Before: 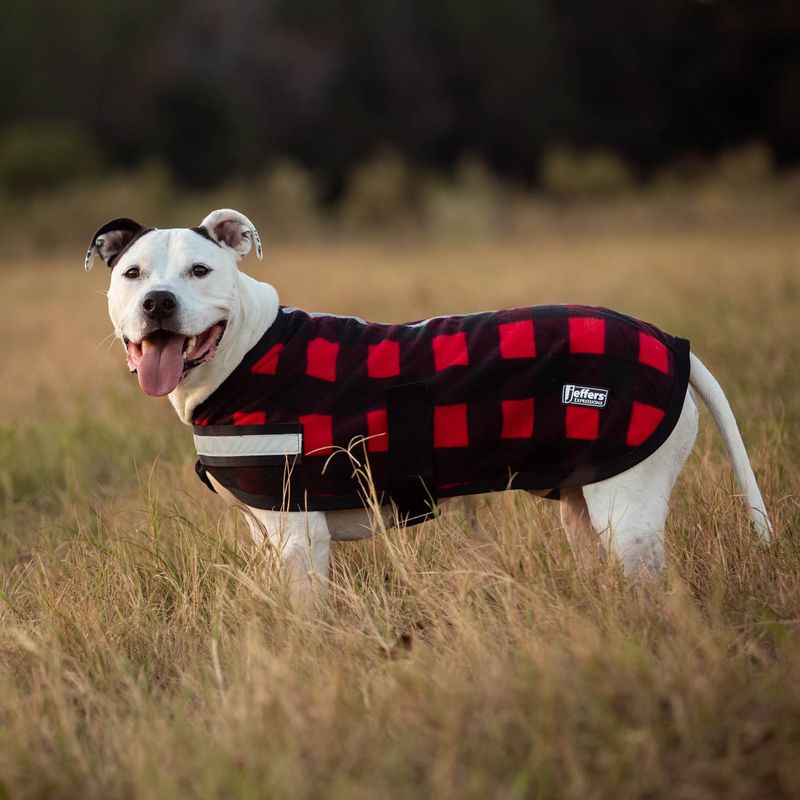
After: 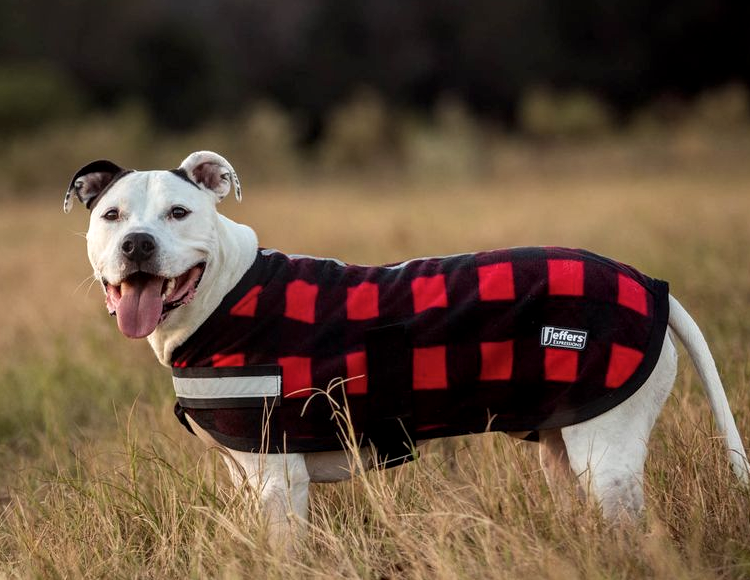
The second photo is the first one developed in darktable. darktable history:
local contrast: detail 130%
crop: left 2.737%, top 7.287%, right 3.421%, bottom 20.179%
